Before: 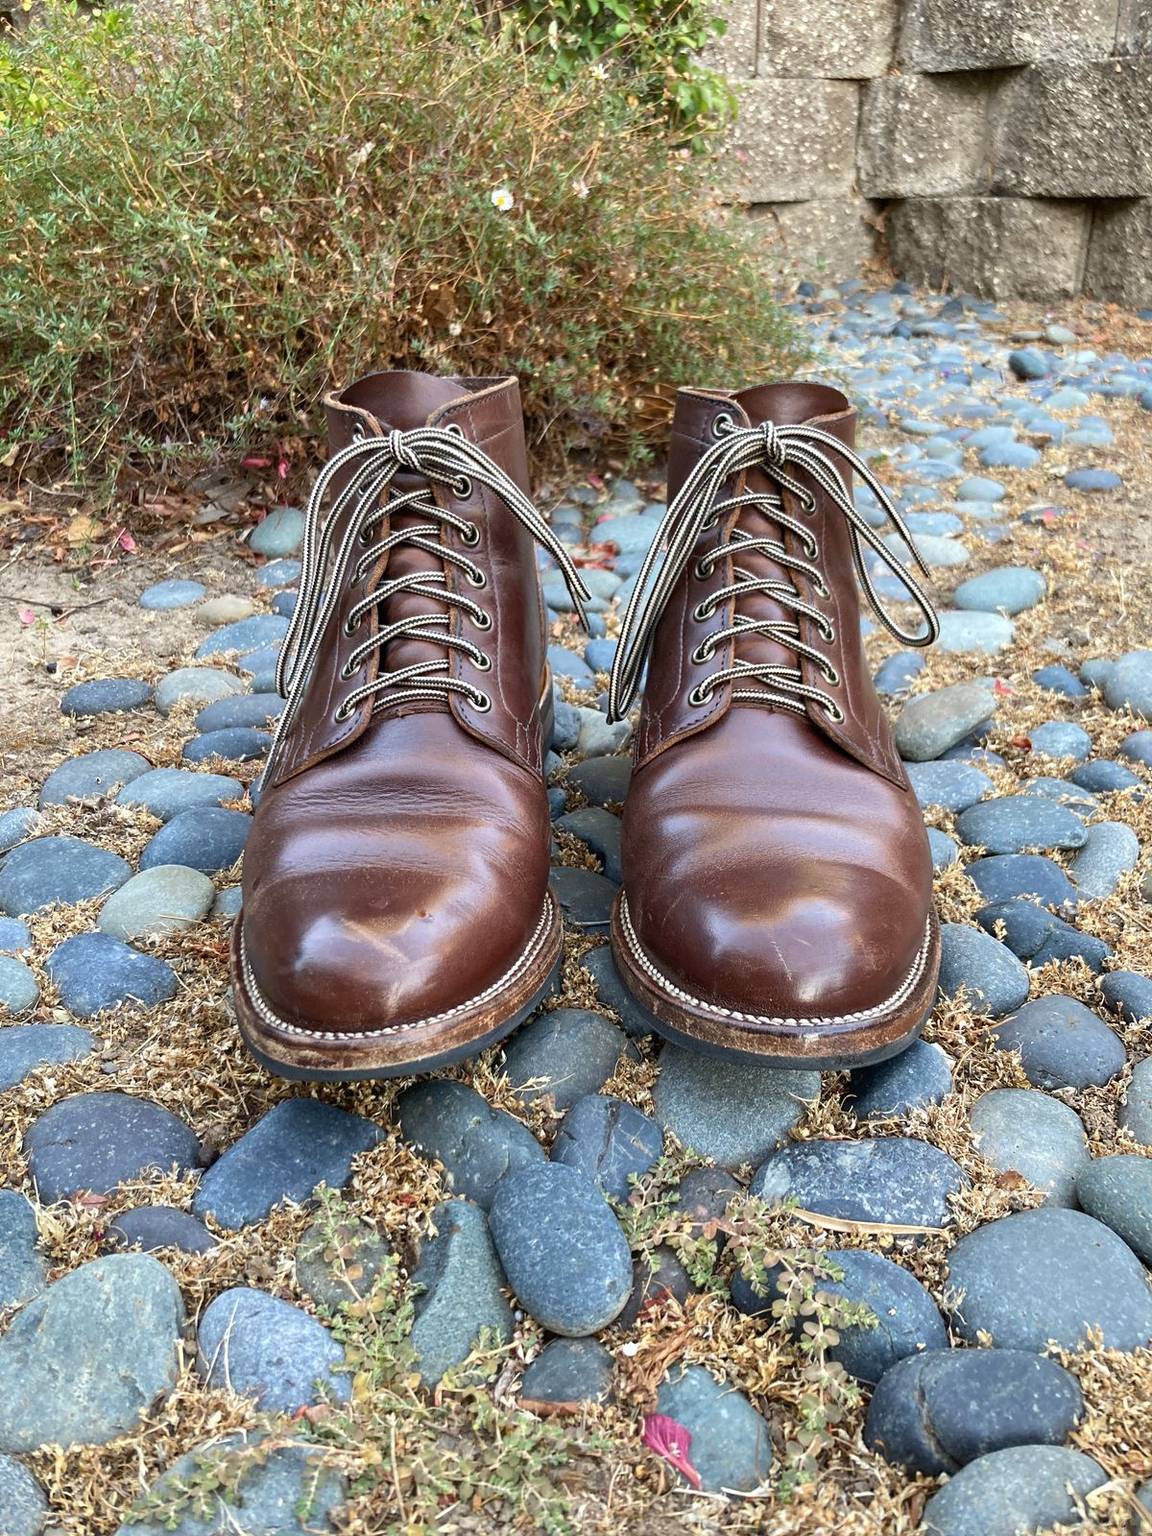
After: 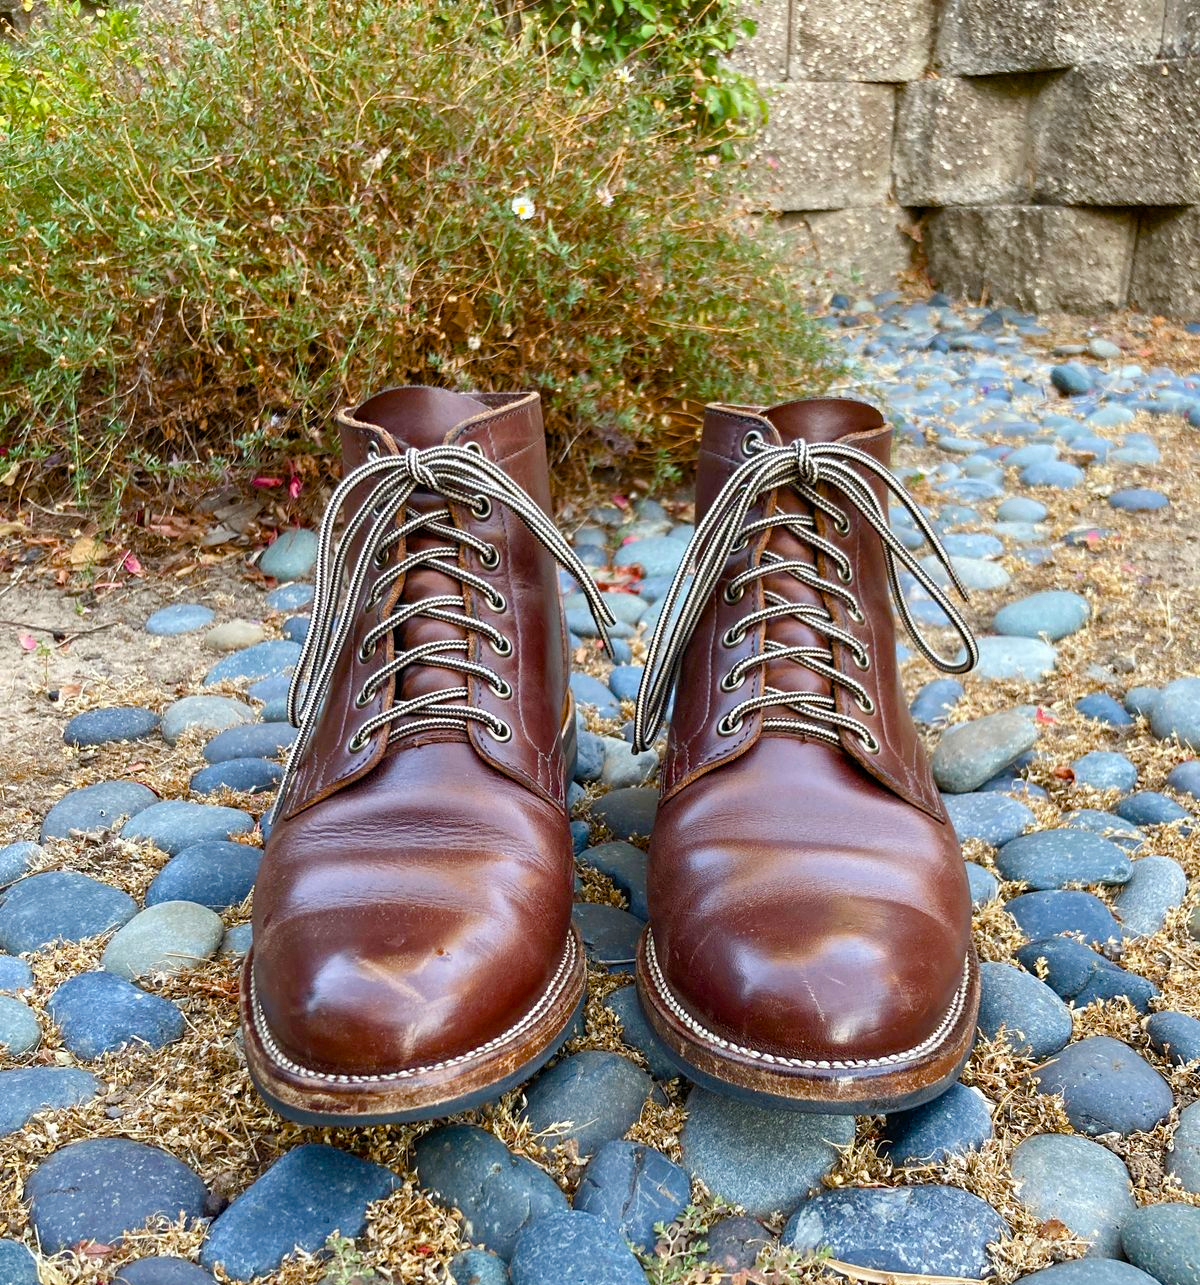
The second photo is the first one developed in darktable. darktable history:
color balance rgb: perceptual saturation grading › global saturation 35%, perceptual saturation grading › highlights -25%, perceptual saturation grading › shadows 50%
crop: bottom 19.644%
